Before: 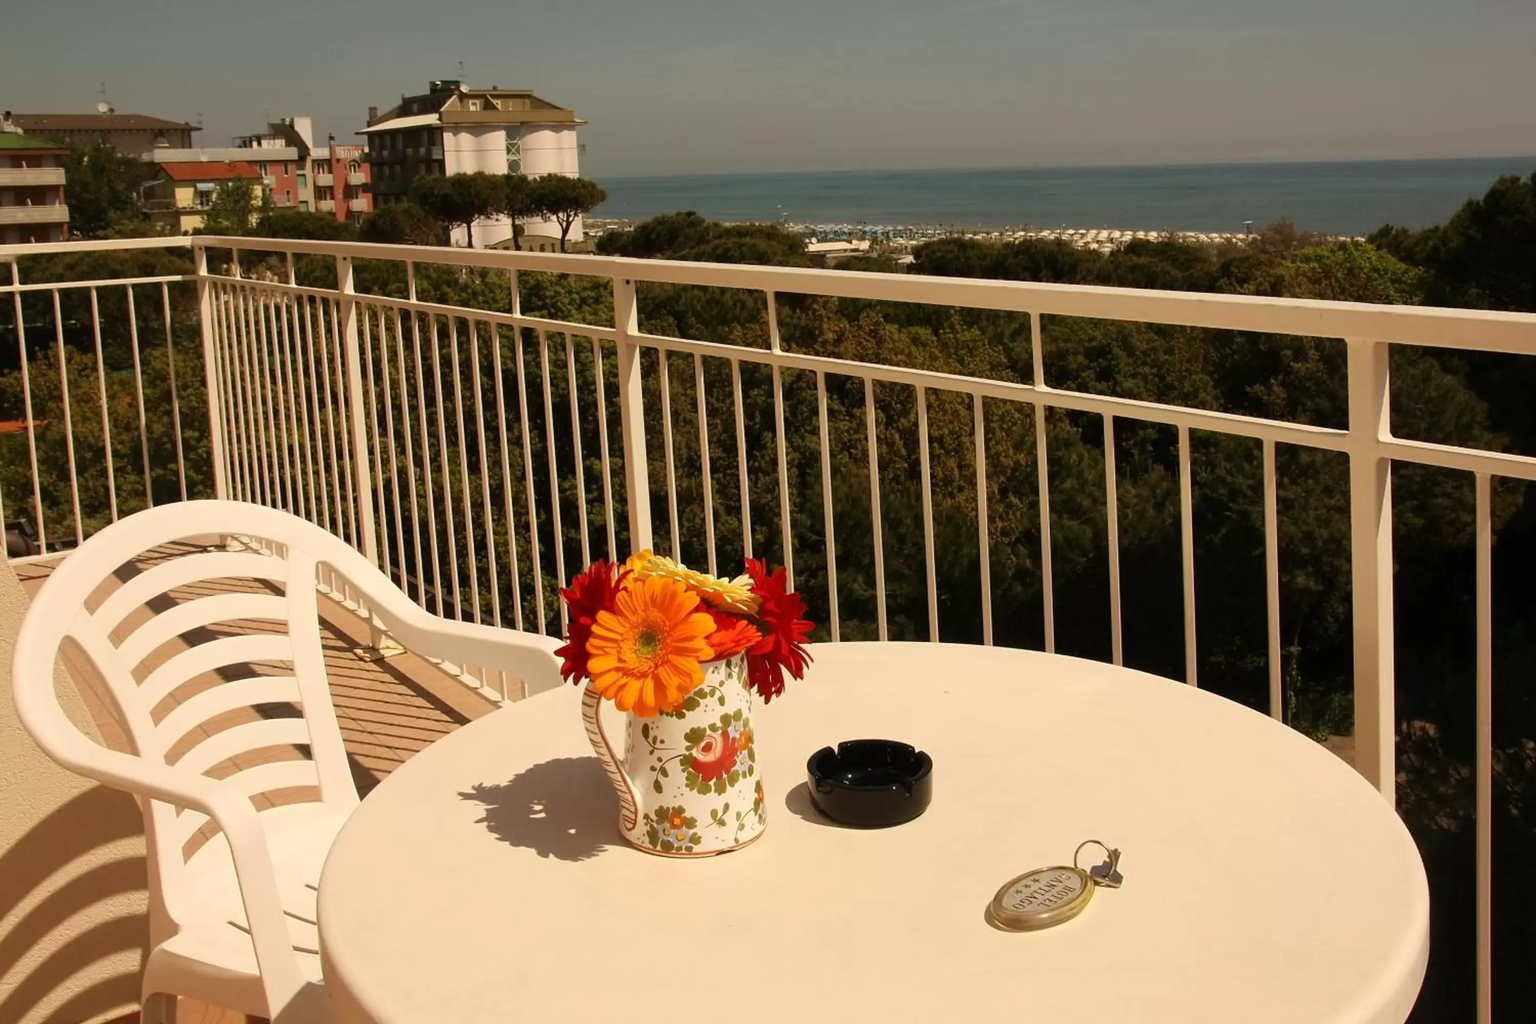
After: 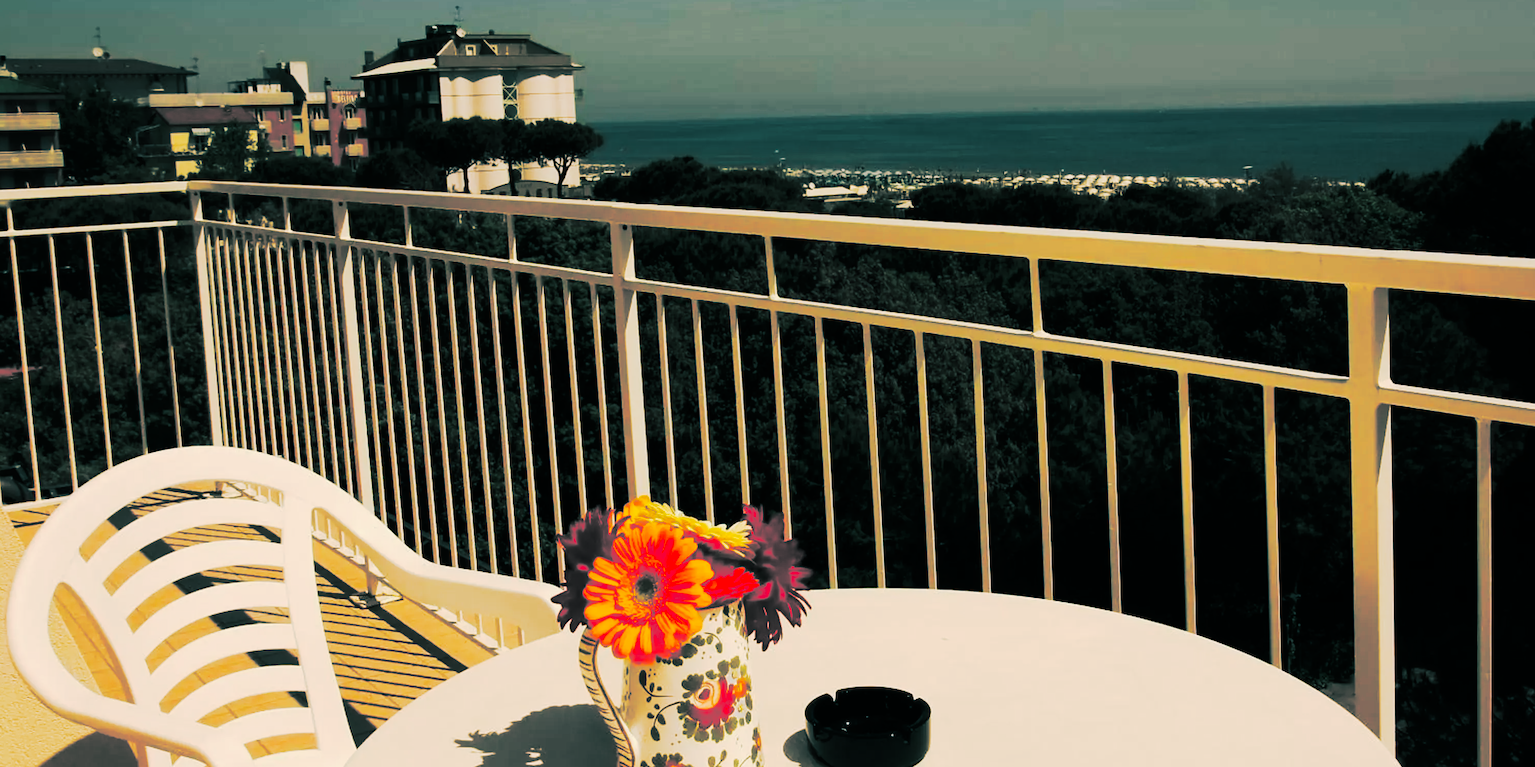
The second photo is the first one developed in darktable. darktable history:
split-toning: shadows › hue 186.43°, highlights › hue 49.29°, compress 30.29%
tone curve: curves: ch0 [(0, 0) (0.003, 0.002) (0.011, 0.004) (0.025, 0.005) (0.044, 0.009) (0.069, 0.013) (0.1, 0.017) (0.136, 0.036) (0.177, 0.066) (0.224, 0.102) (0.277, 0.143) (0.335, 0.197) (0.399, 0.268) (0.468, 0.389) (0.543, 0.549) (0.623, 0.714) (0.709, 0.801) (0.801, 0.854) (0.898, 0.9) (1, 1)], preserve colors none
crop: left 0.387%, top 5.469%, bottom 19.809%
